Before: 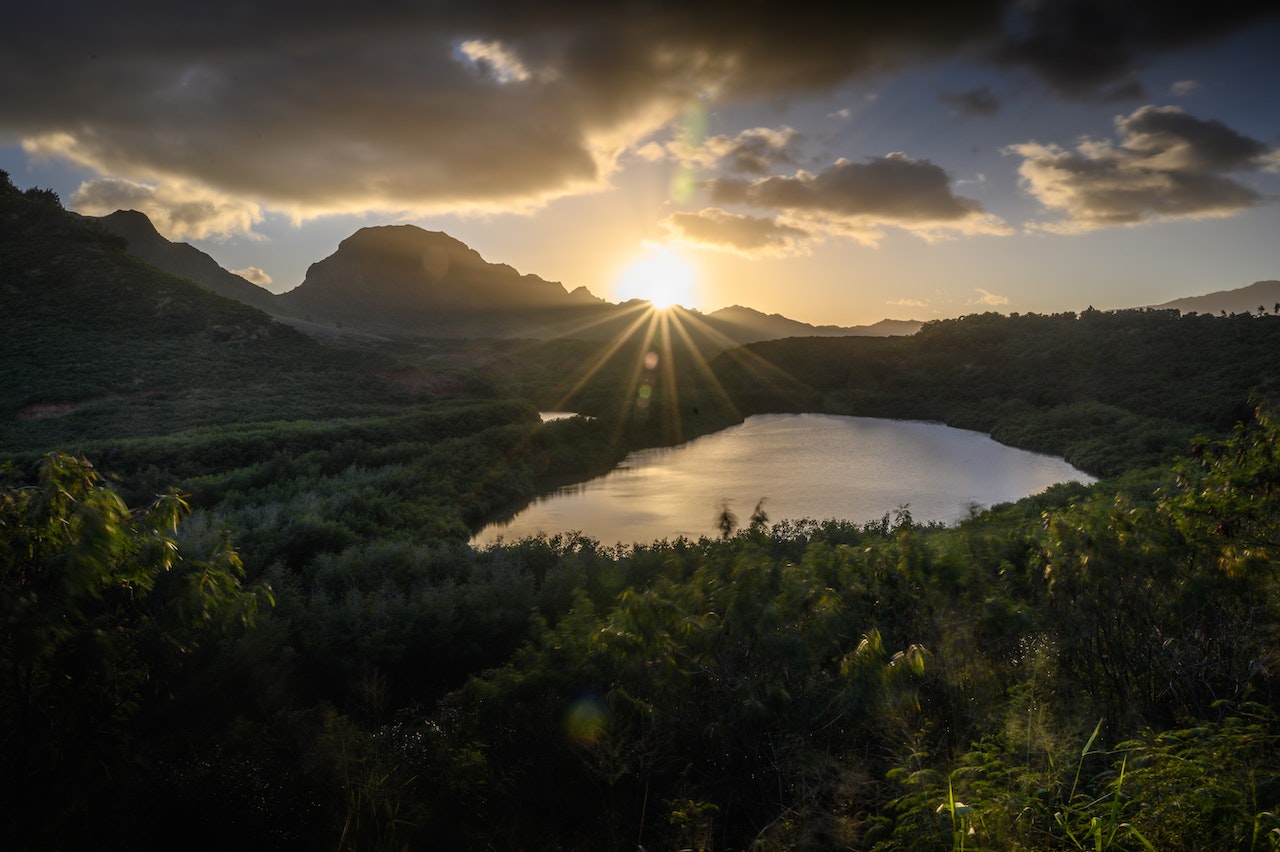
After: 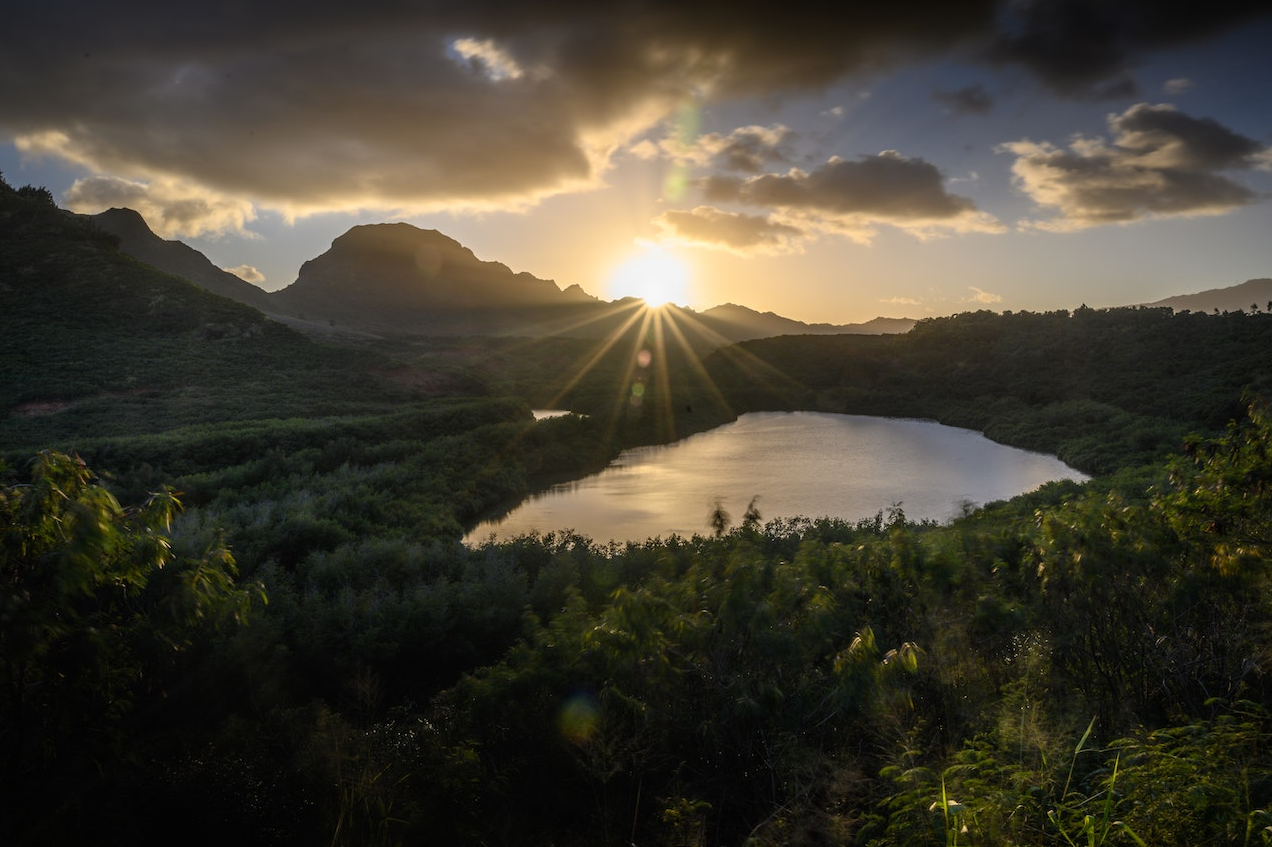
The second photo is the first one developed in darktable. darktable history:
crop and rotate: left 0.558%, top 0.264%, bottom 0.236%
exposure: compensate highlight preservation false
